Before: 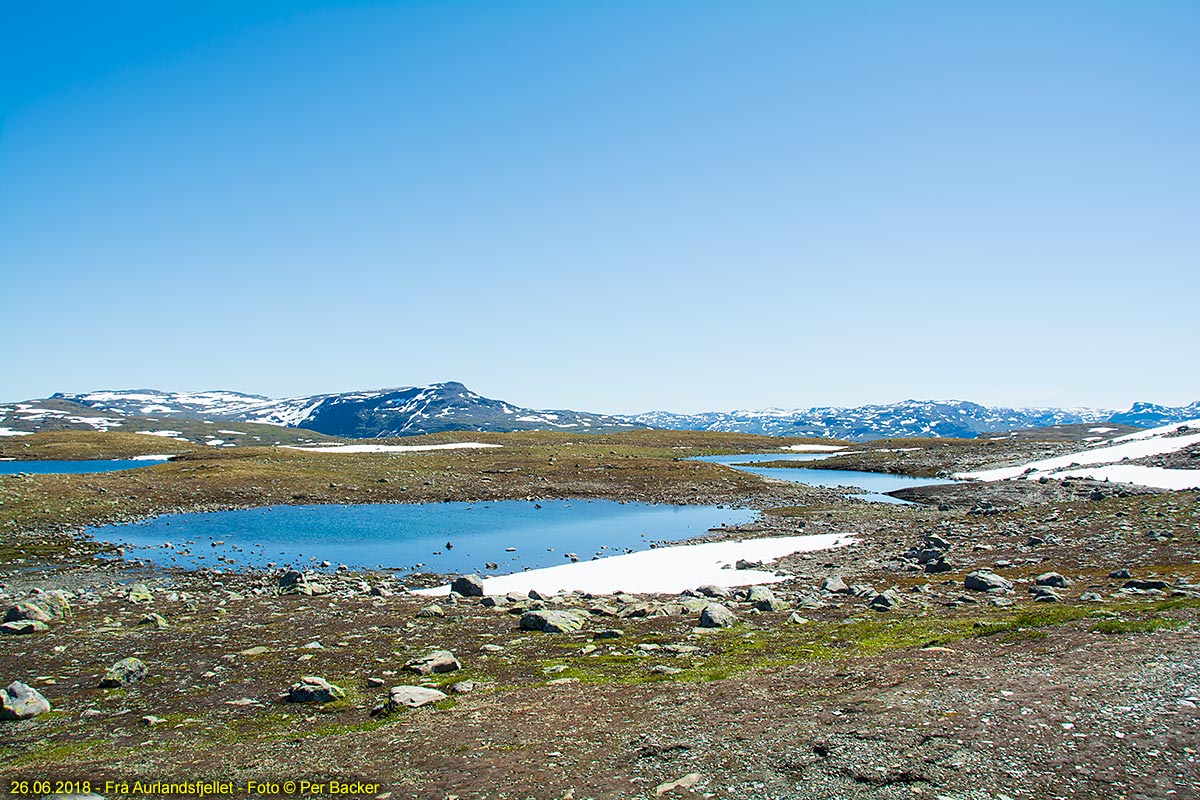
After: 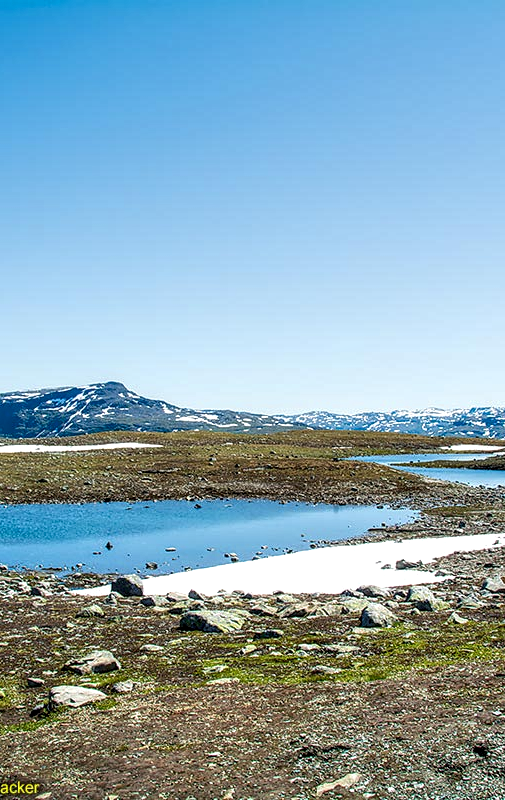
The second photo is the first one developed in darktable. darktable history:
local contrast: detail 160%
crop: left 28.4%, right 29.497%
